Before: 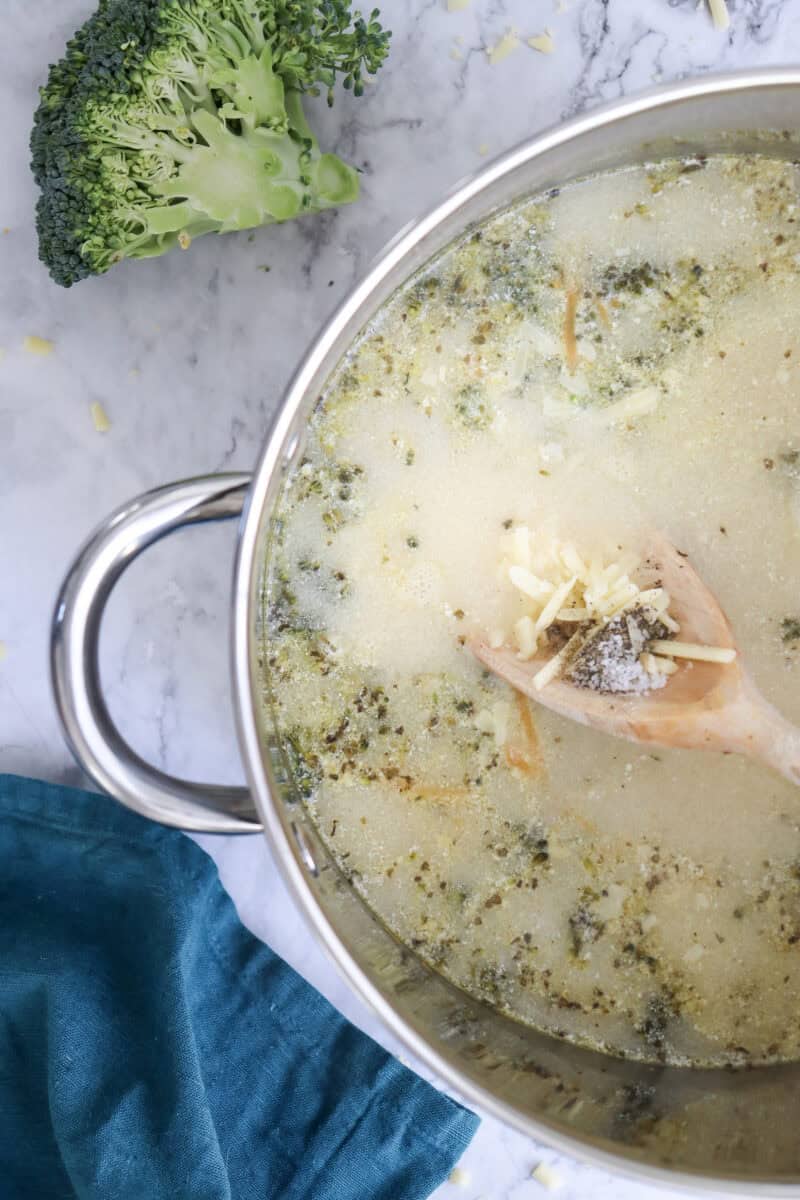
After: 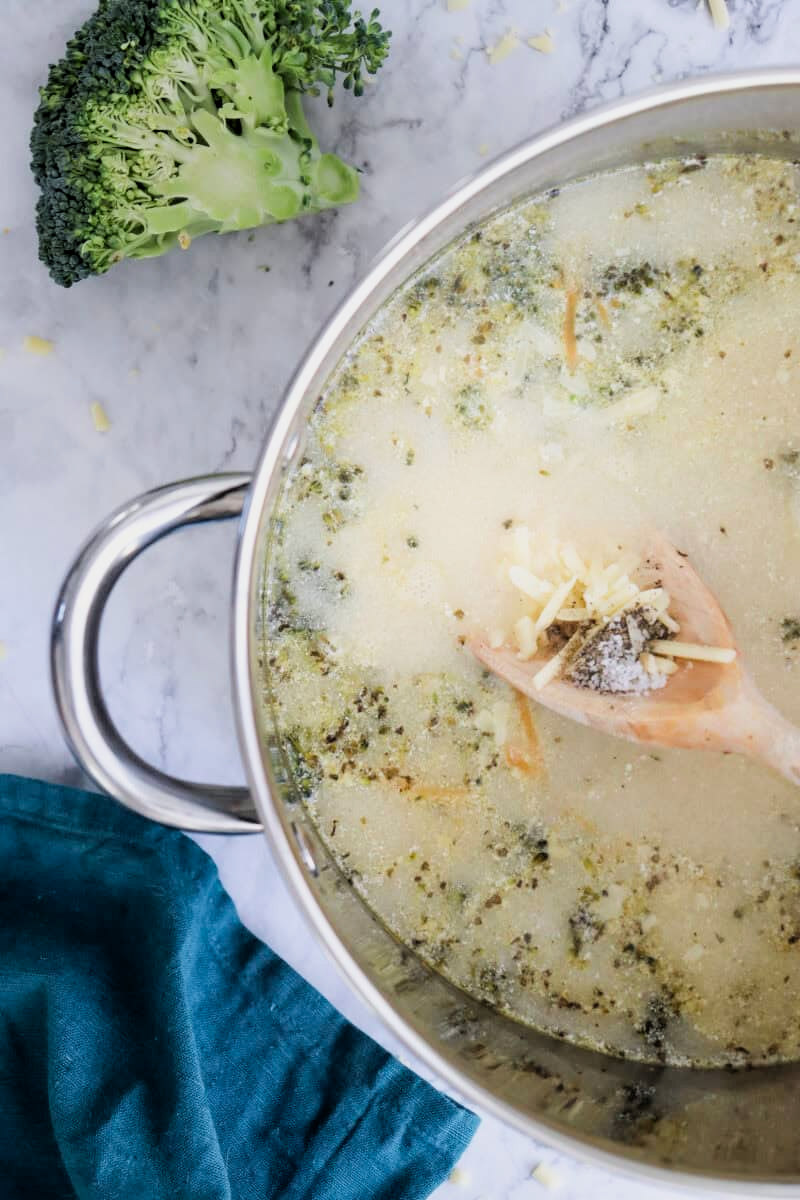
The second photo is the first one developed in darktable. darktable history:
filmic rgb: black relative exposure -5.1 EV, white relative exposure 3.18 EV, hardness 3.44, contrast 1.183, highlights saturation mix -31.47%
